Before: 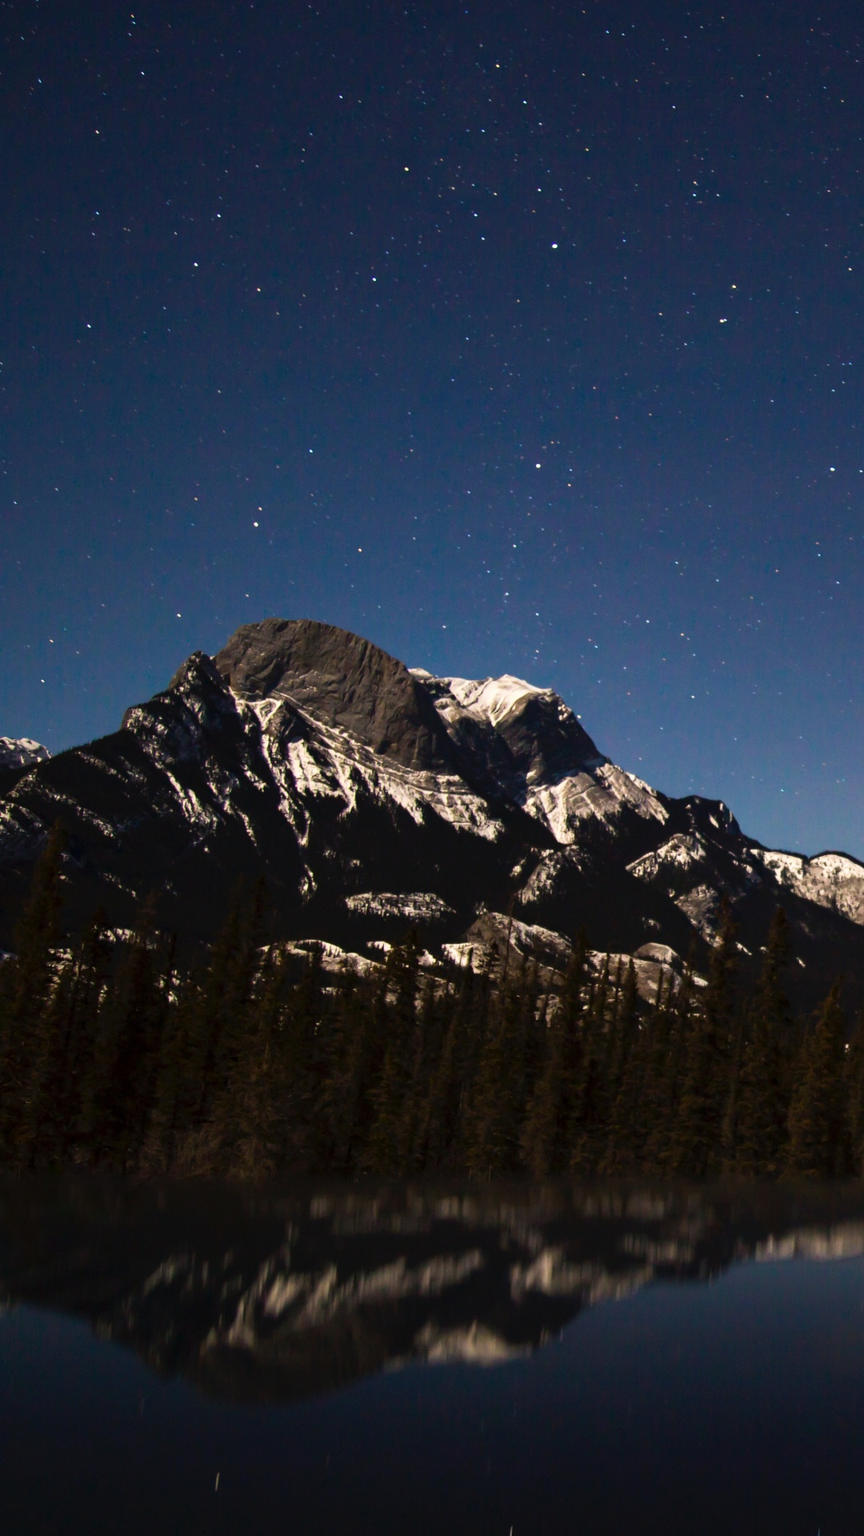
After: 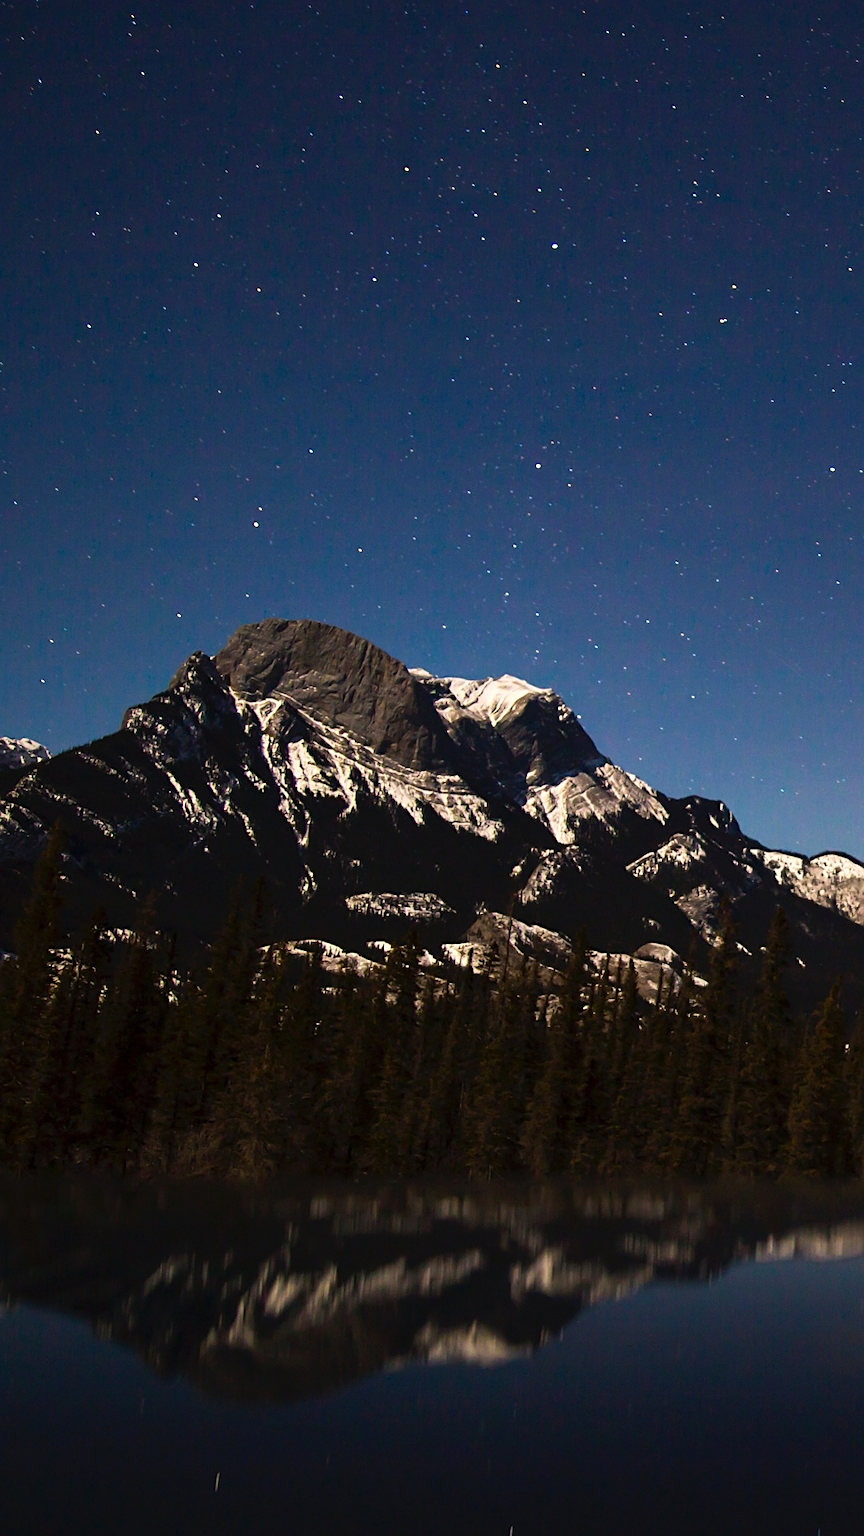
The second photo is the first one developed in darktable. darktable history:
contrast brightness saturation: contrast 0.098, brightness 0.035, saturation 0.094
sharpen: on, module defaults
